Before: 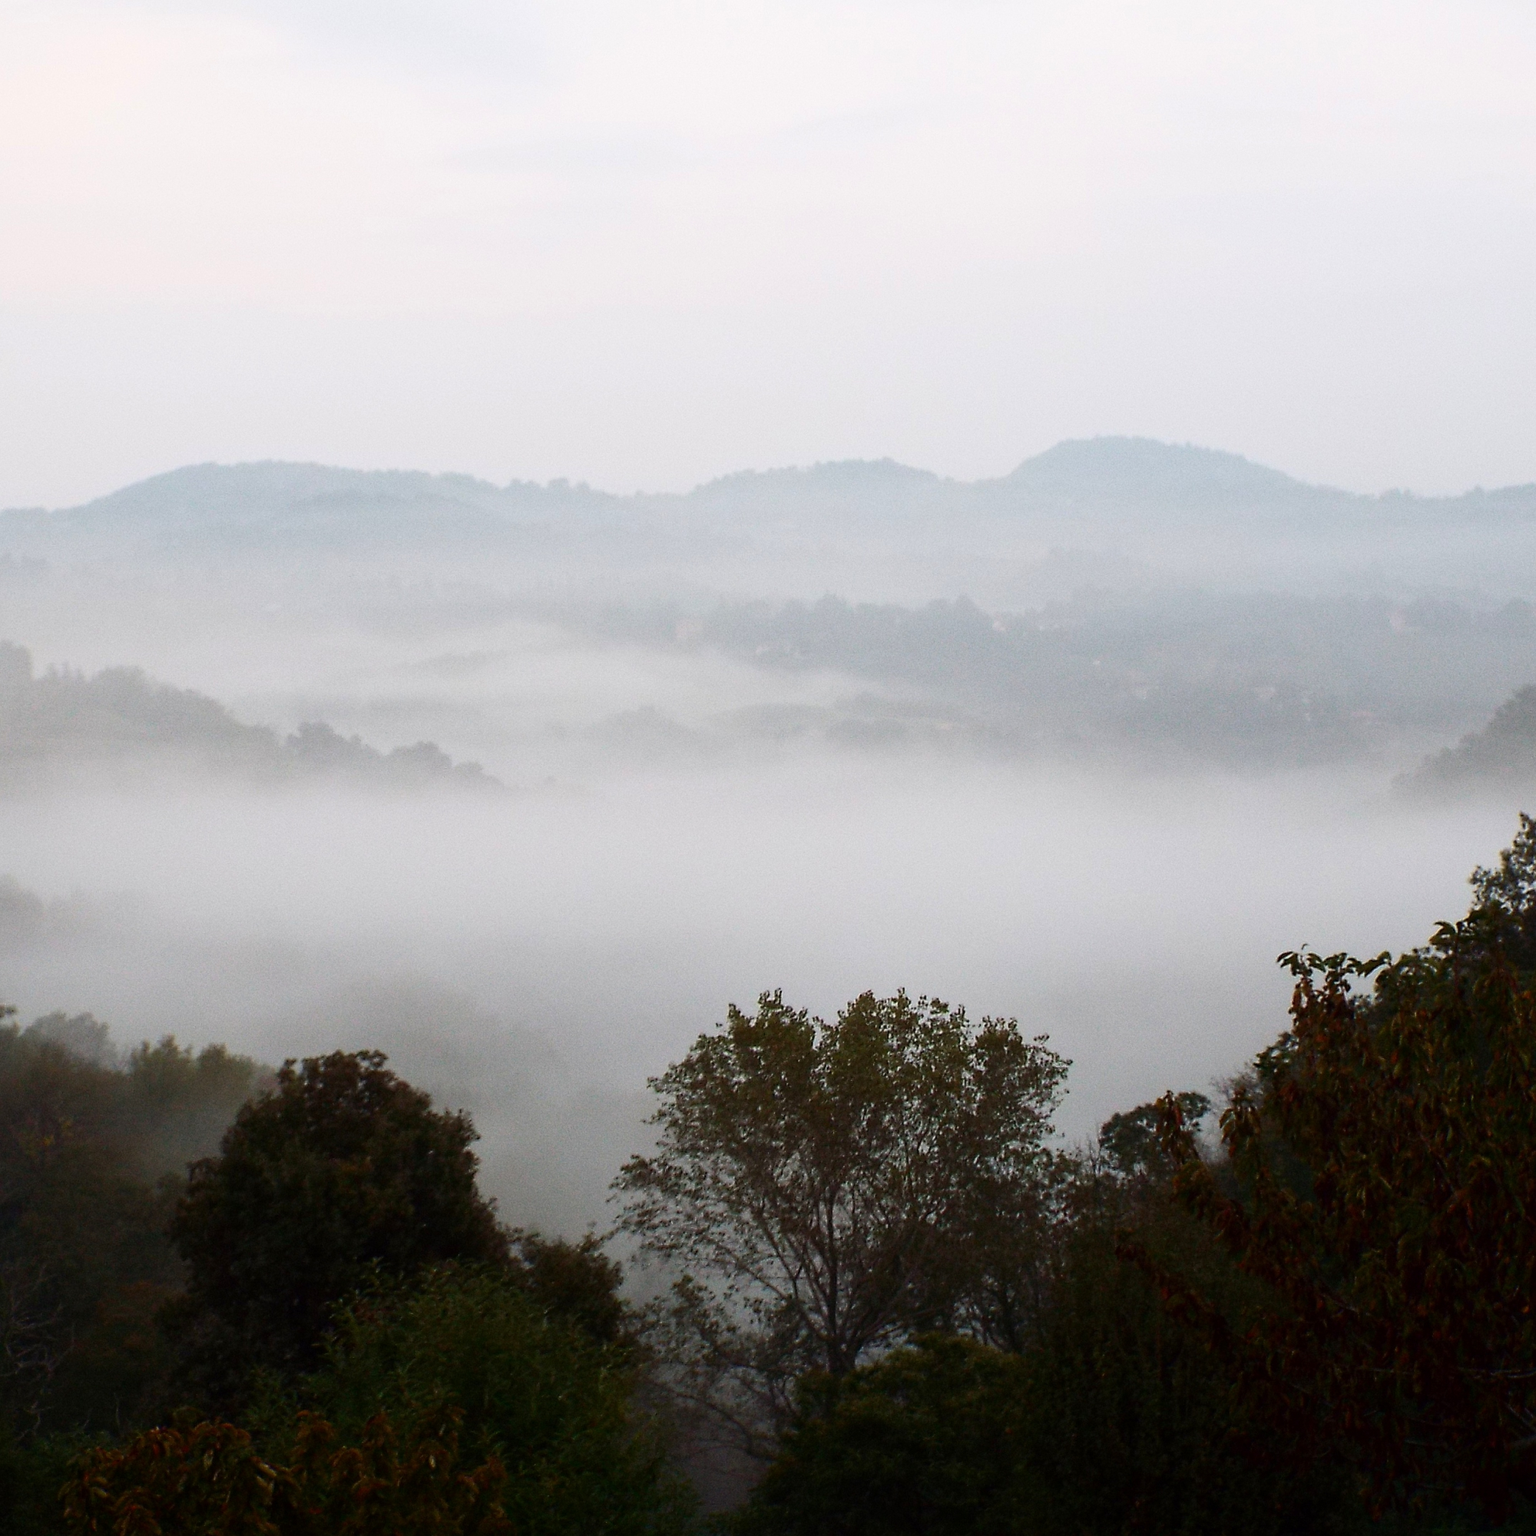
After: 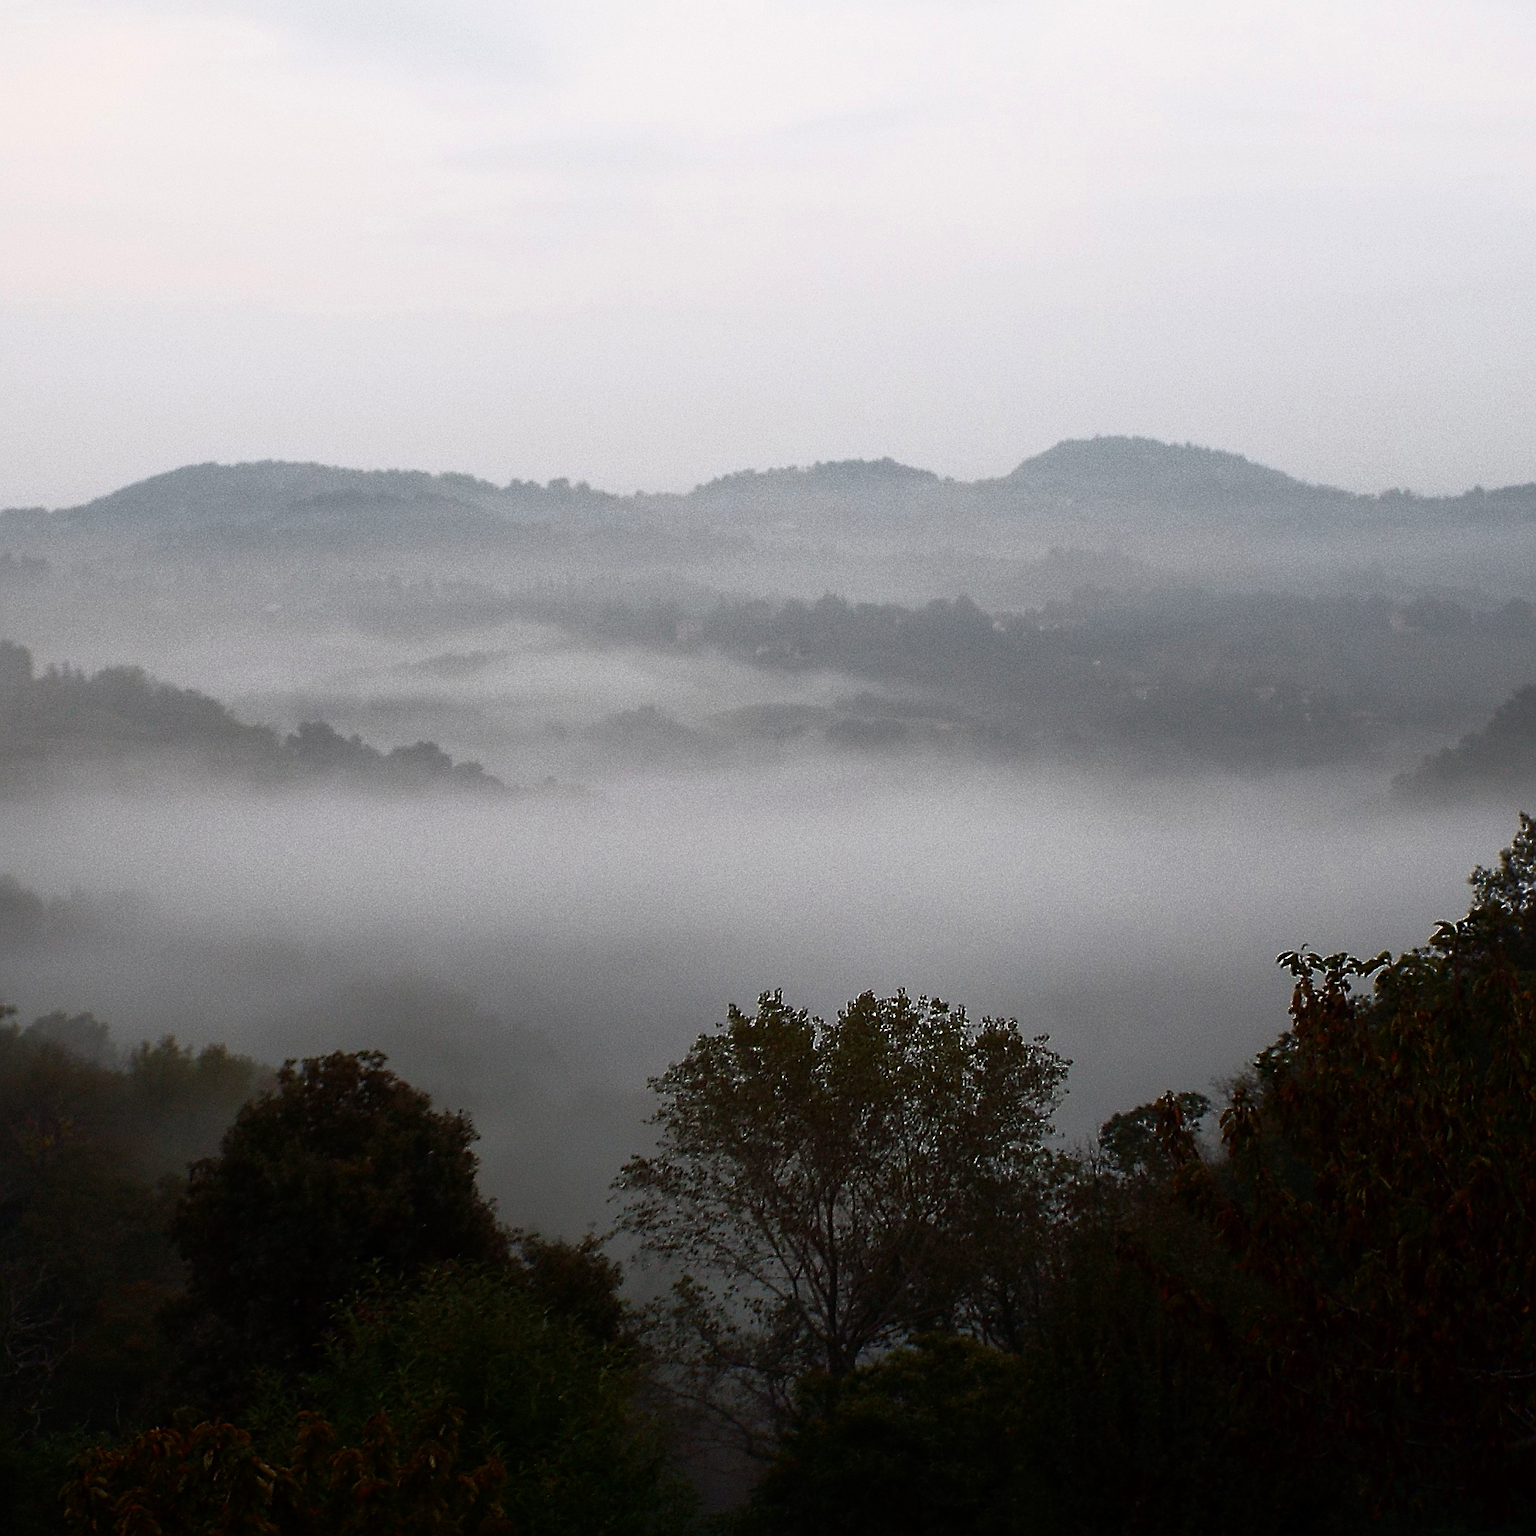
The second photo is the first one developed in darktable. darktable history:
sharpen: on, module defaults
base curve: curves: ch0 [(0, 0) (0.564, 0.291) (0.802, 0.731) (1, 1)]
